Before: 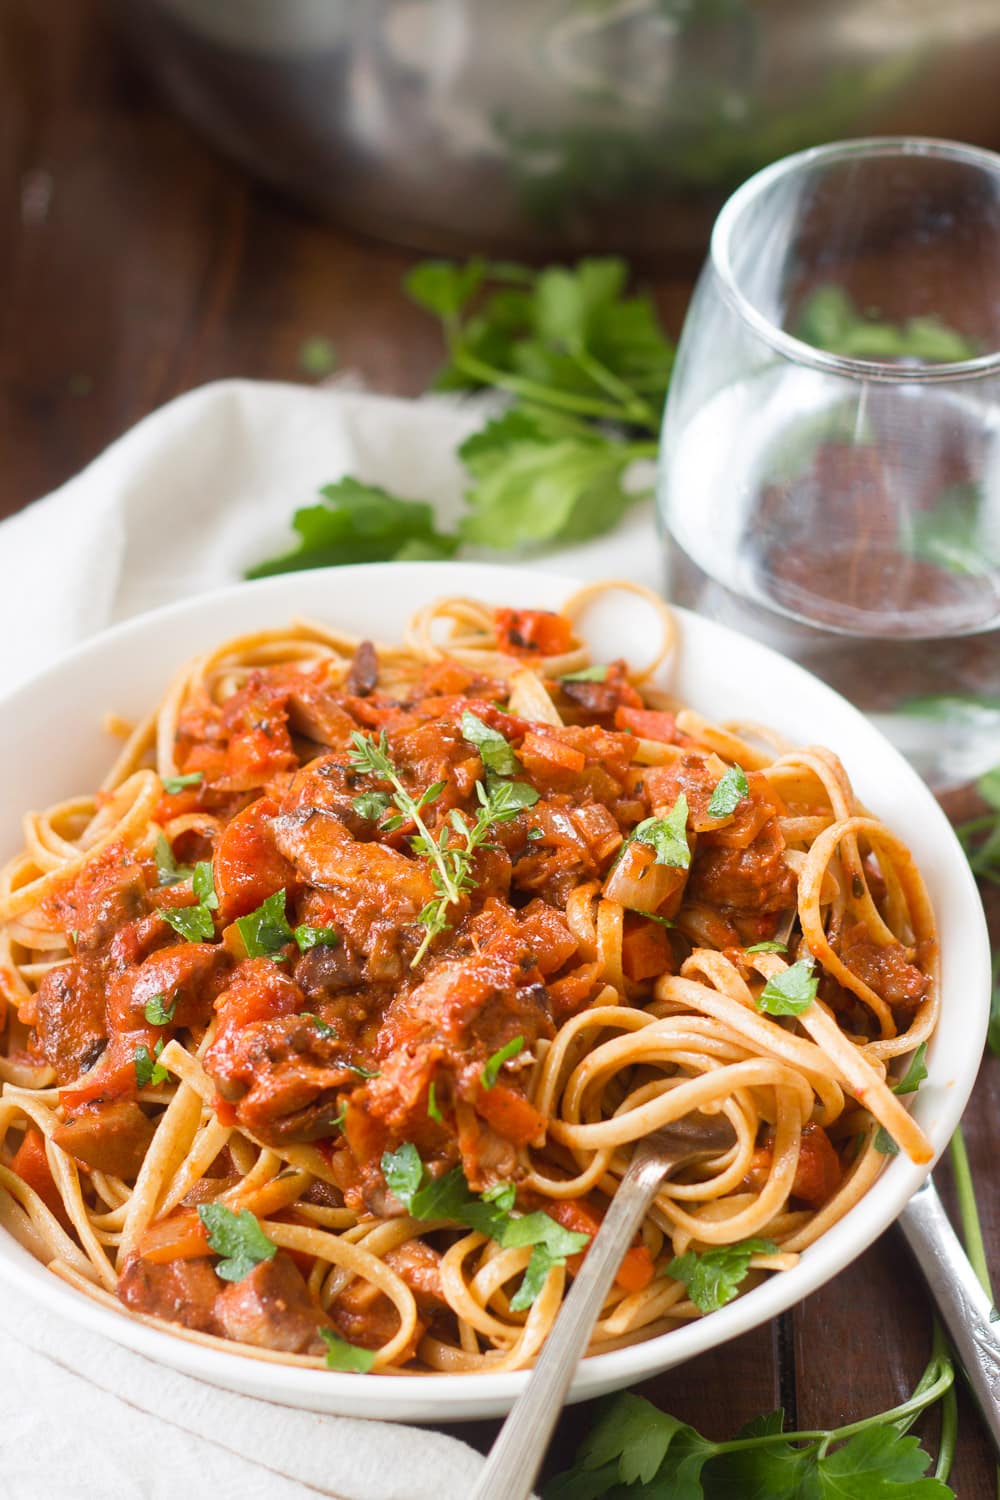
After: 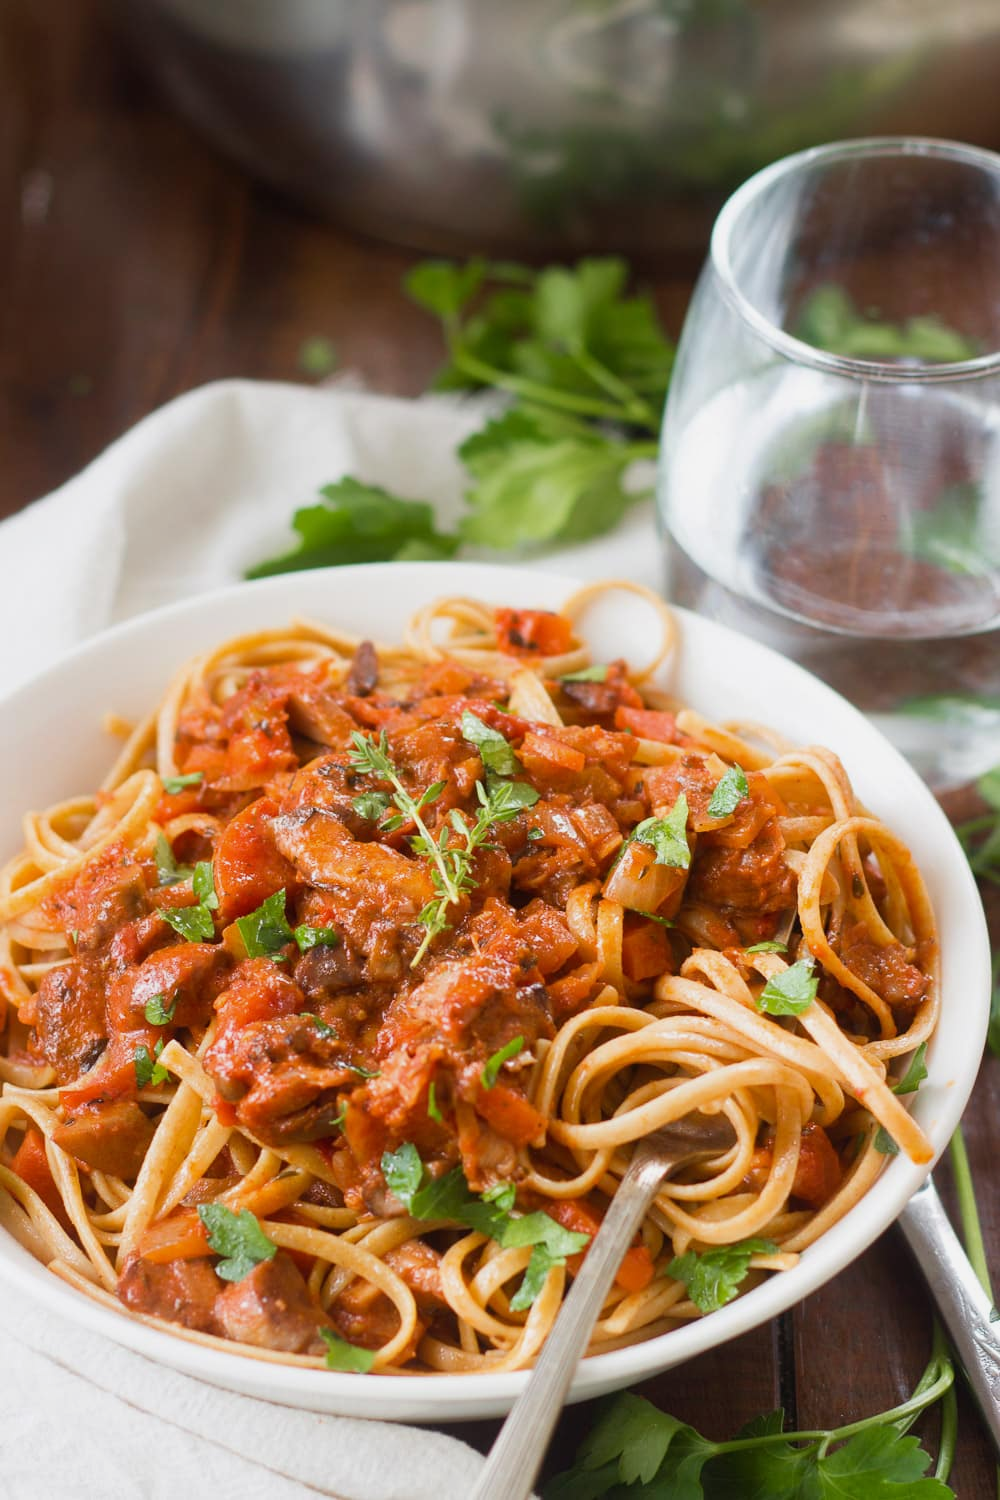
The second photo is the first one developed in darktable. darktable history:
exposure: exposure -0.158 EV, compensate highlight preservation false
